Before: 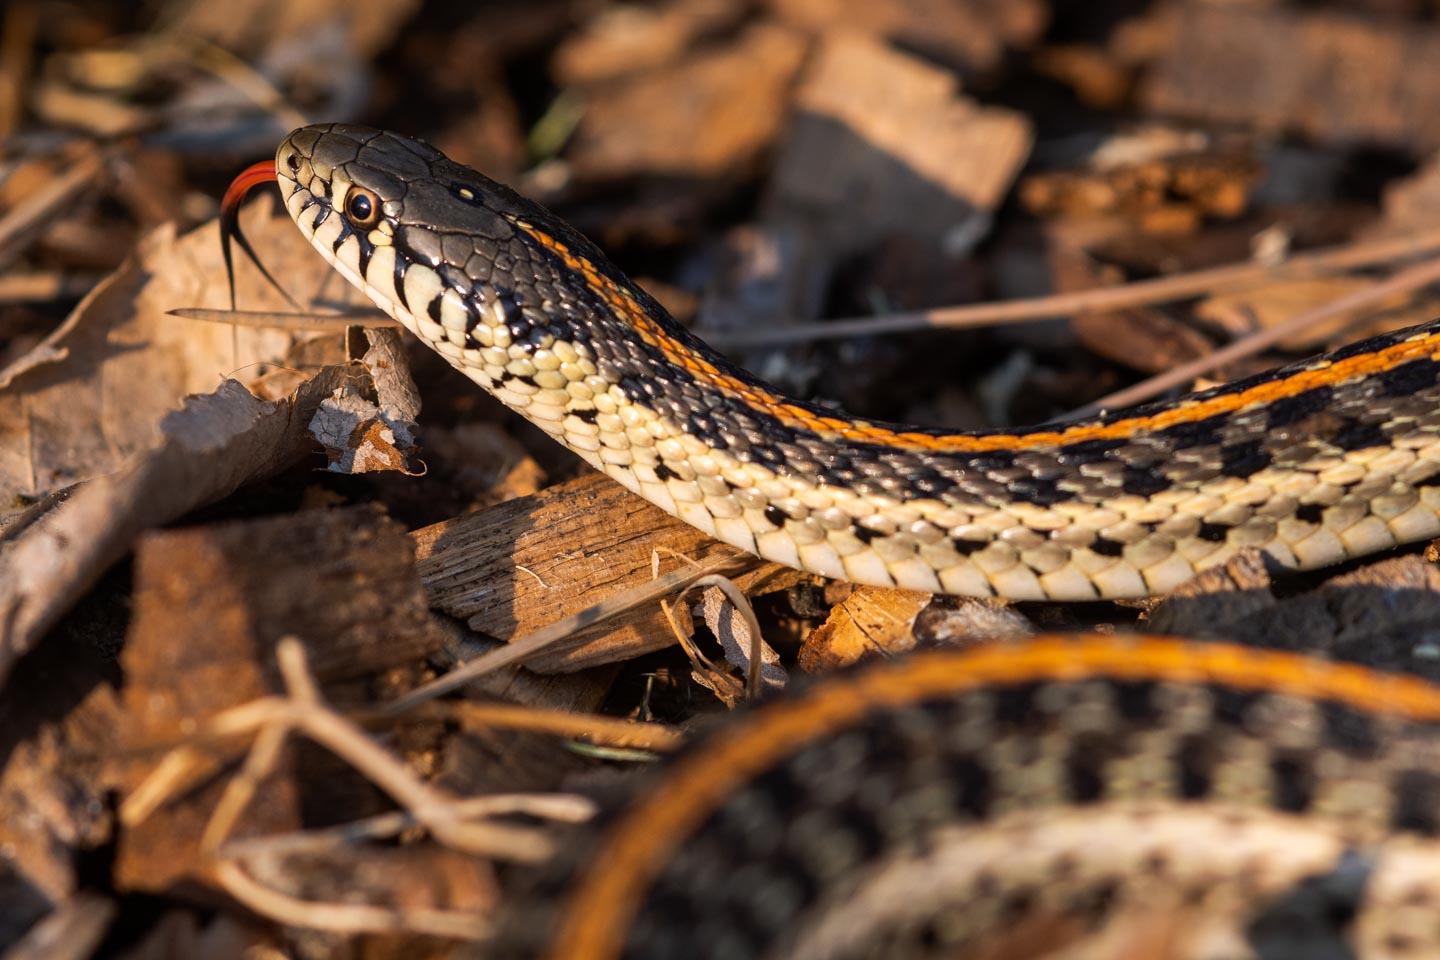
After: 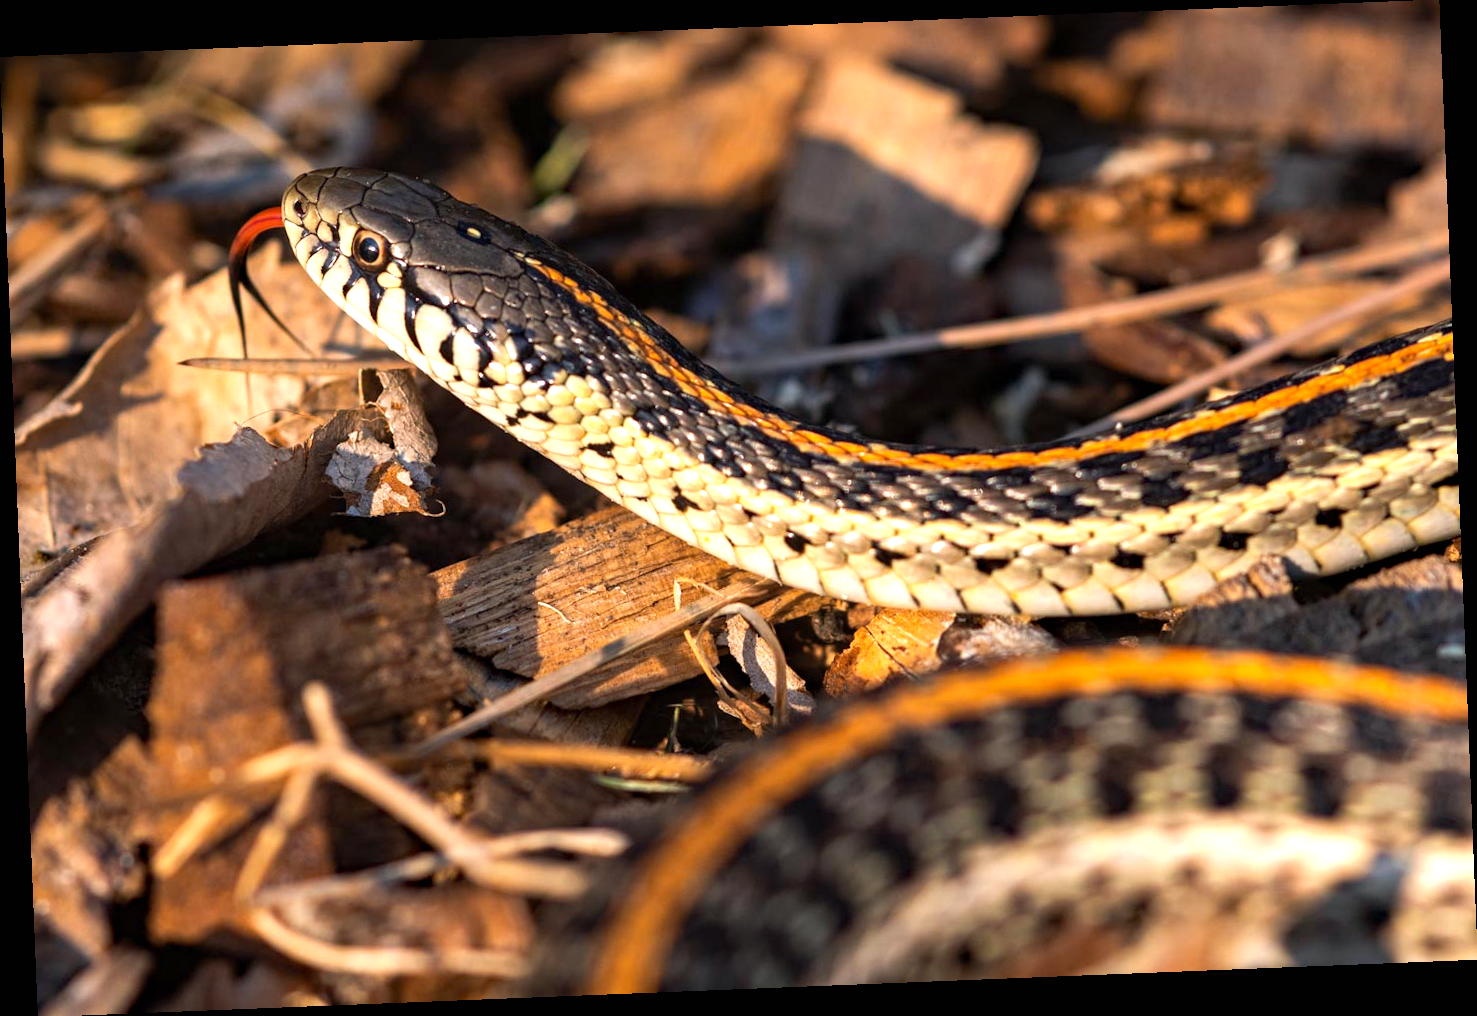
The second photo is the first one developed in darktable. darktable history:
rotate and perspective: rotation -2.29°, automatic cropping off
exposure: black level correction 0, exposure 0.7 EV, compensate exposure bias true, compensate highlight preservation false
haze removal: compatibility mode true, adaptive false
